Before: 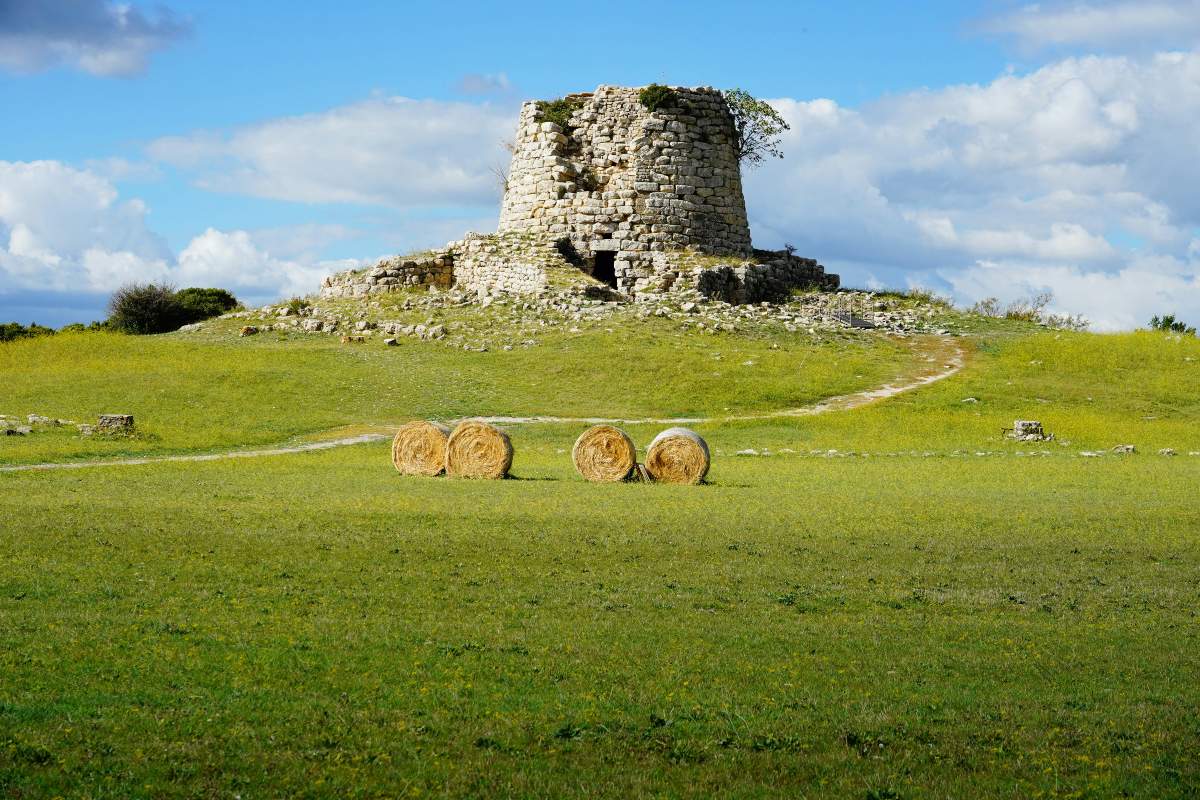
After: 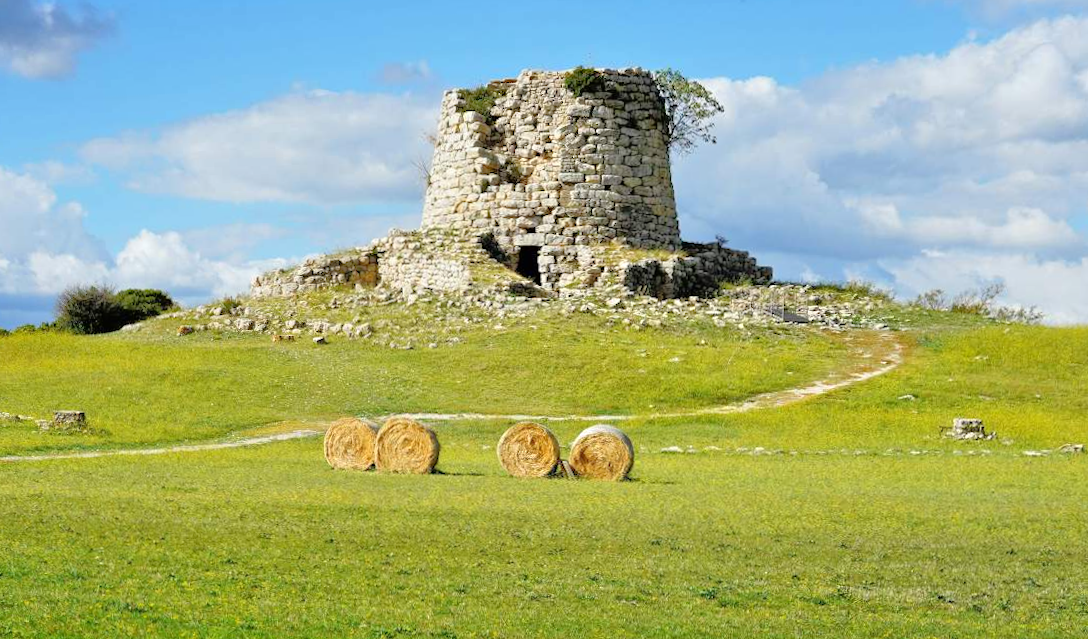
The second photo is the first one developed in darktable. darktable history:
crop and rotate: angle 0.2°, left 0.275%, right 3.127%, bottom 14.18%
tone equalizer: -7 EV 0.15 EV, -6 EV 0.6 EV, -5 EV 1.15 EV, -4 EV 1.33 EV, -3 EV 1.15 EV, -2 EV 0.6 EV, -1 EV 0.15 EV, mask exposure compensation -0.5 EV
rotate and perspective: rotation 0.062°, lens shift (vertical) 0.115, lens shift (horizontal) -0.133, crop left 0.047, crop right 0.94, crop top 0.061, crop bottom 0.94
